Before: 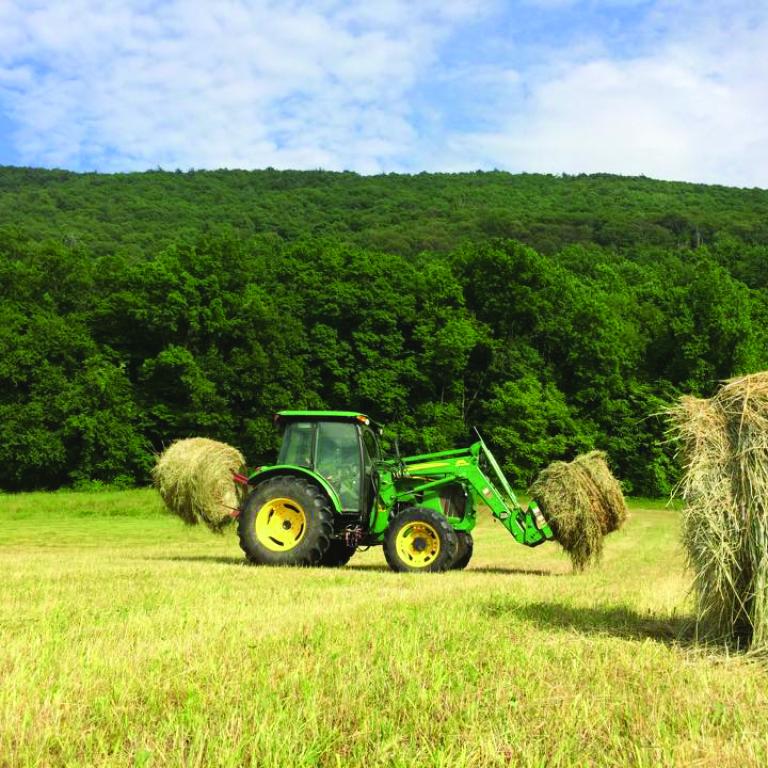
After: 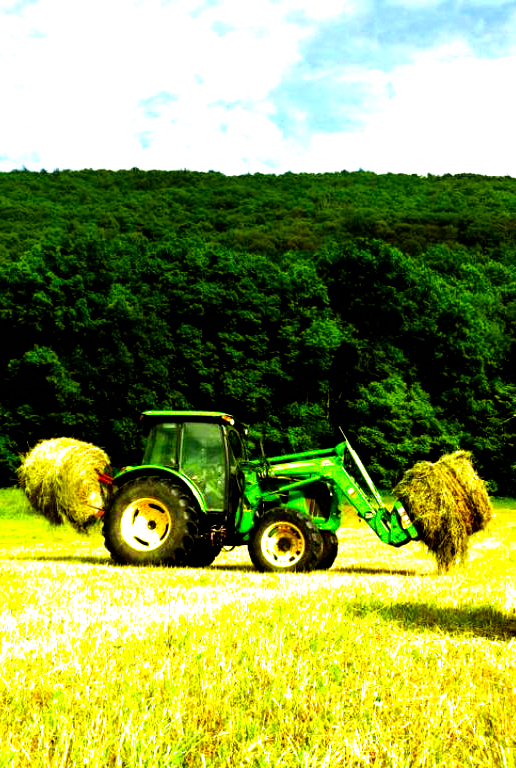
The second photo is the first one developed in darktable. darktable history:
crop and rotate: left 17.584%, right 15.153%
filmic rgb: black relative exposure -8.3 EV, white relative exposure 2.25 EV, hardness 7.12, latitude 85.55%, contrast 1.7, highlights saturation mix -3.02%, shadows ↔ highlights balance -2.43%, add noise in highlights 0.001, preserve chrominance no, color science v3 (2019), use custom middle-gray values true, contrast in highlights soft
color balance rgb: shadows lift › chroma 0.973%, shadows lift › hue 115.4°, power › chroma 2.483%, power › hue 69.55°, global offset › luminance -0.902%, perceptual saturation grading › global saturation 0.758%
